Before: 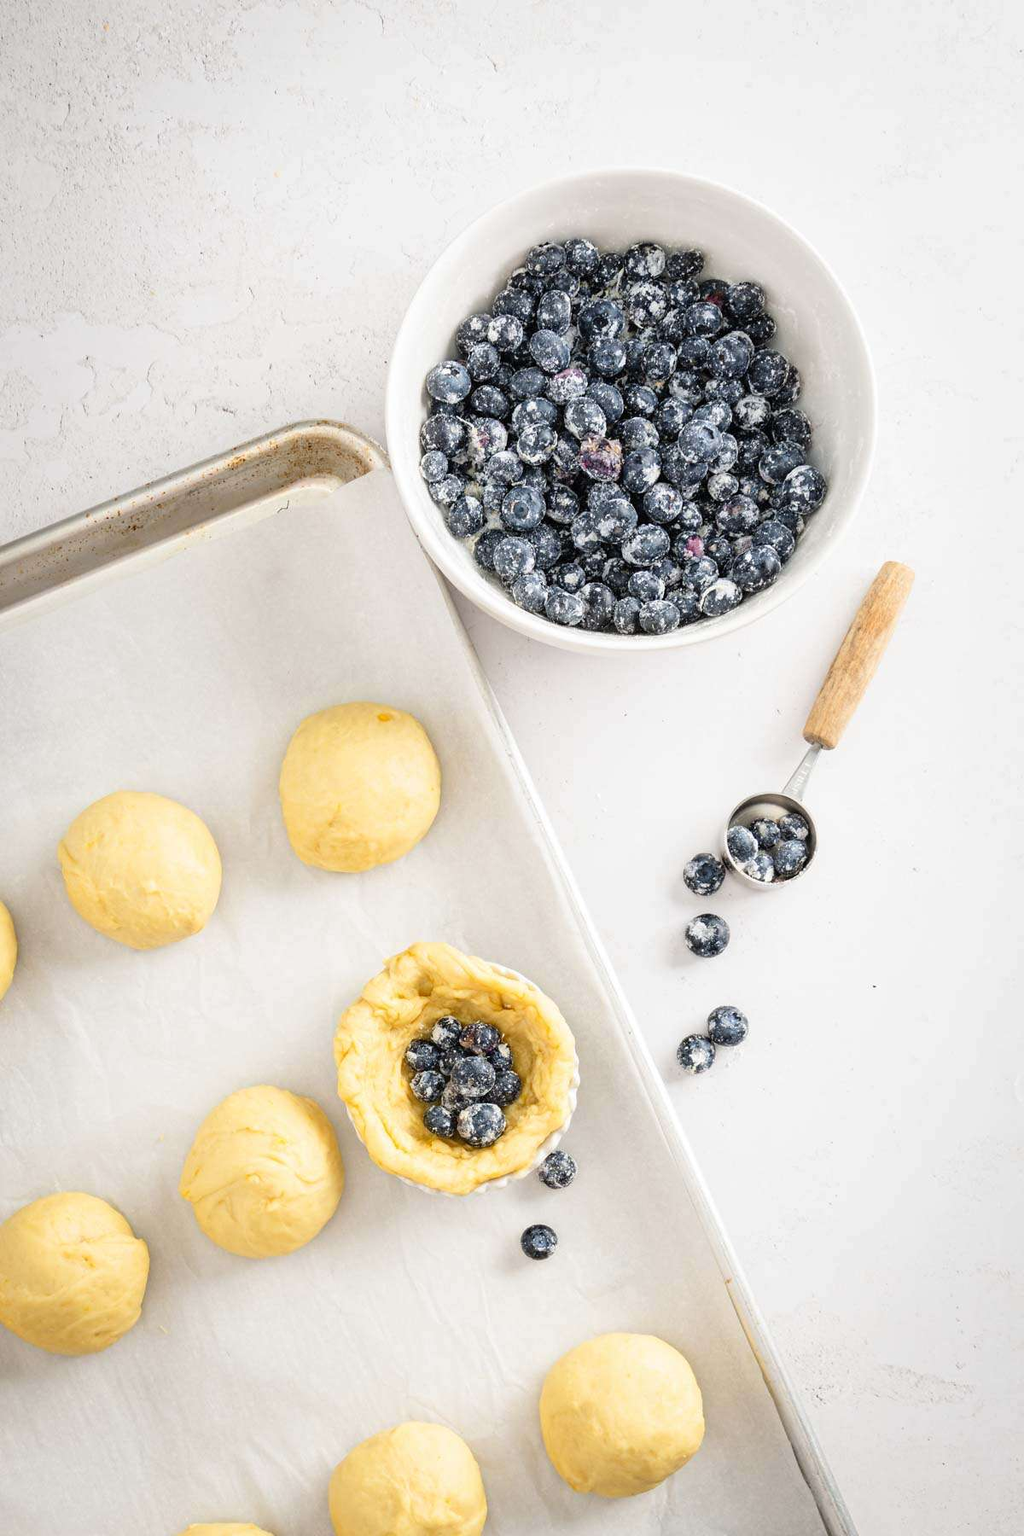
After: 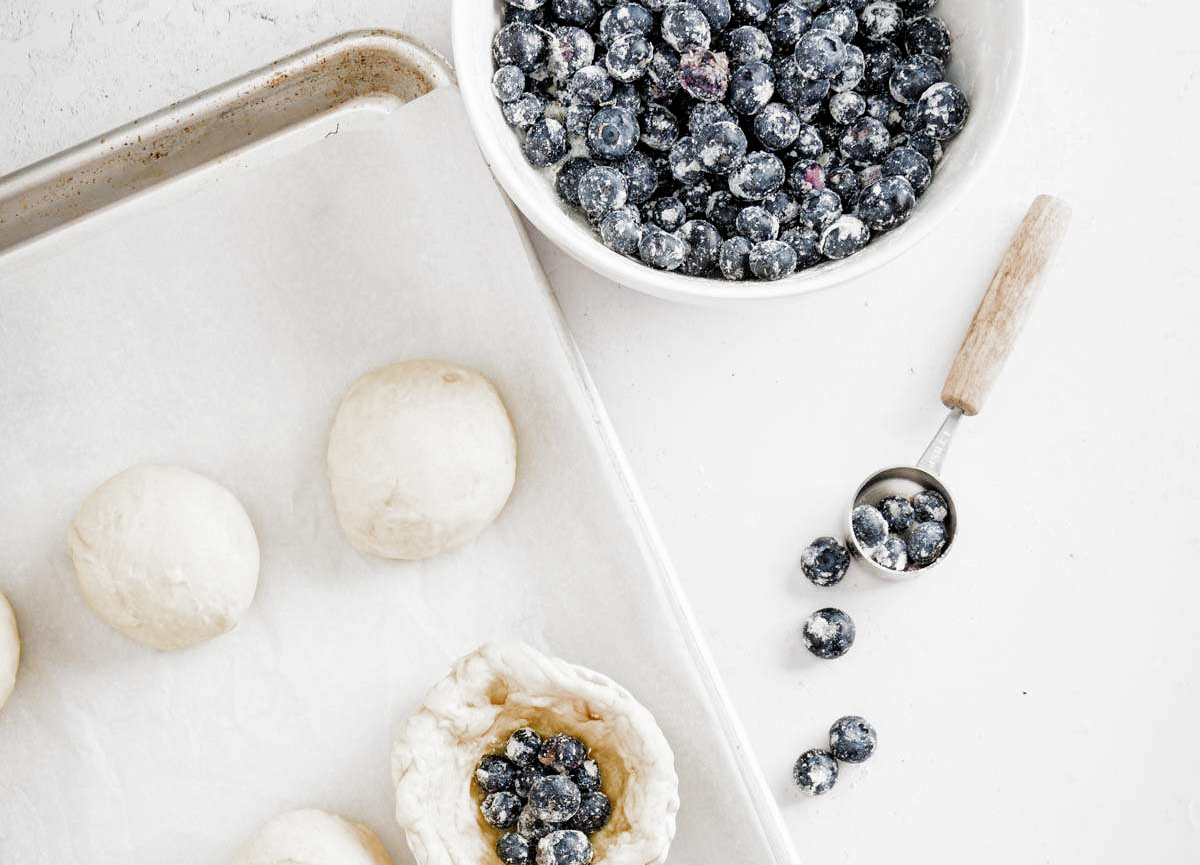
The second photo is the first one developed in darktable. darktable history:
crop and rotate: top 25.729%, bottom 26.2%
filmic rgb: black relative exposure -7.98 EV, white relative exposure 2.46 EV, hardness 6.41, add noise in highlights 0.001, color science v3 (2019), use custom middle-gray values true, contrast in highlights soft
